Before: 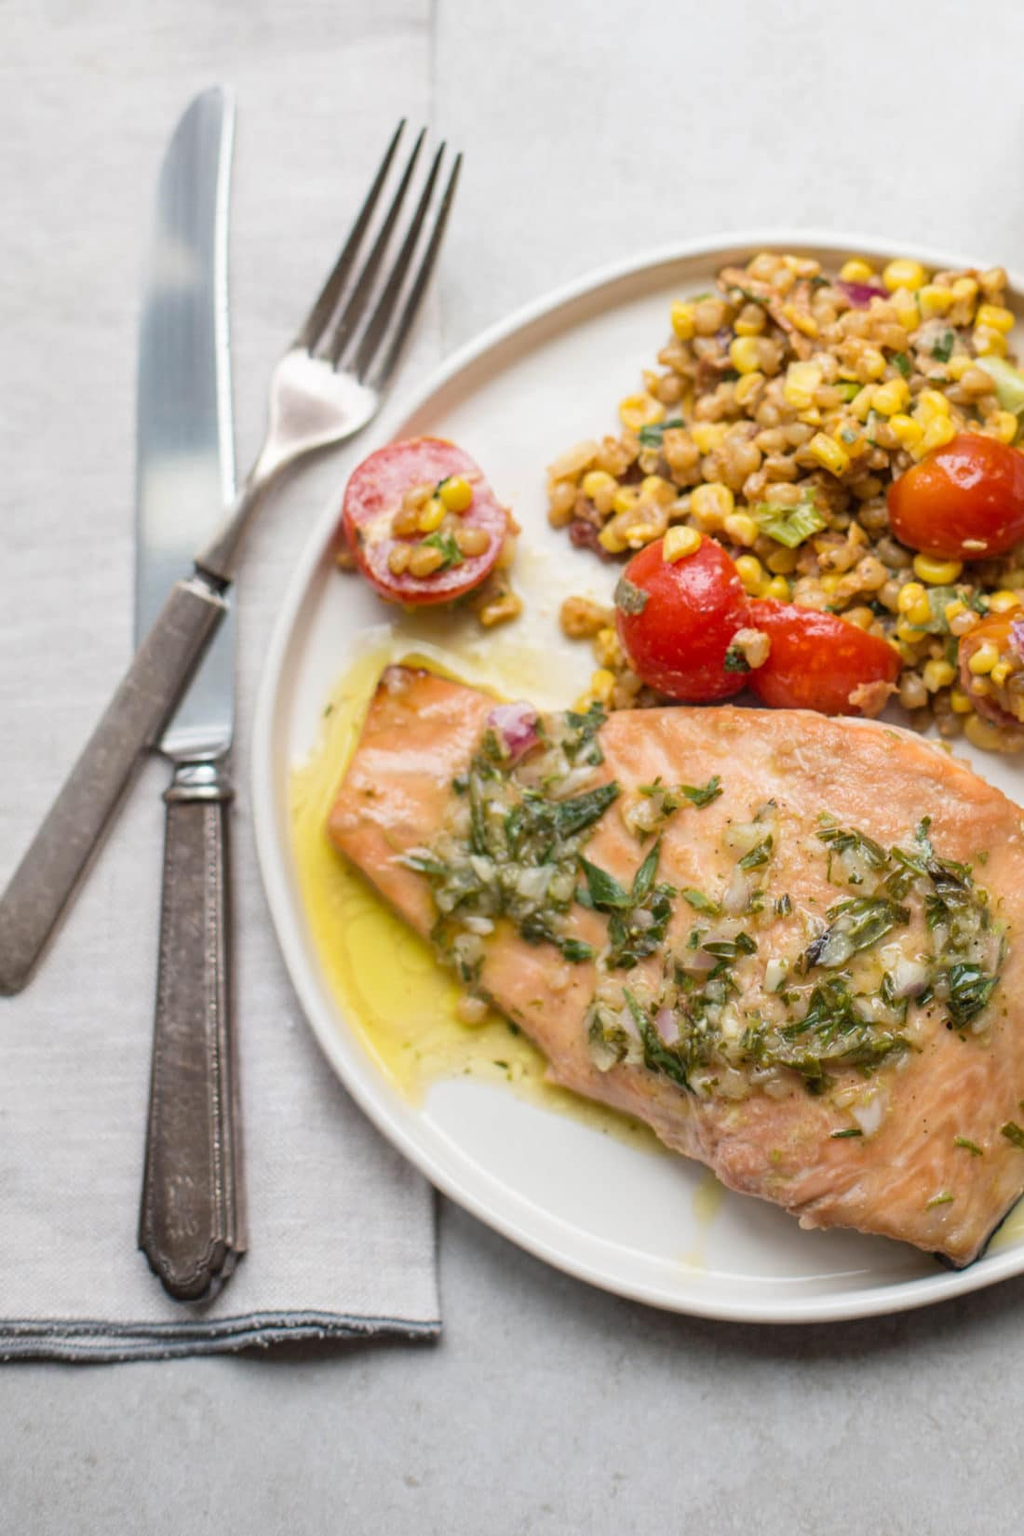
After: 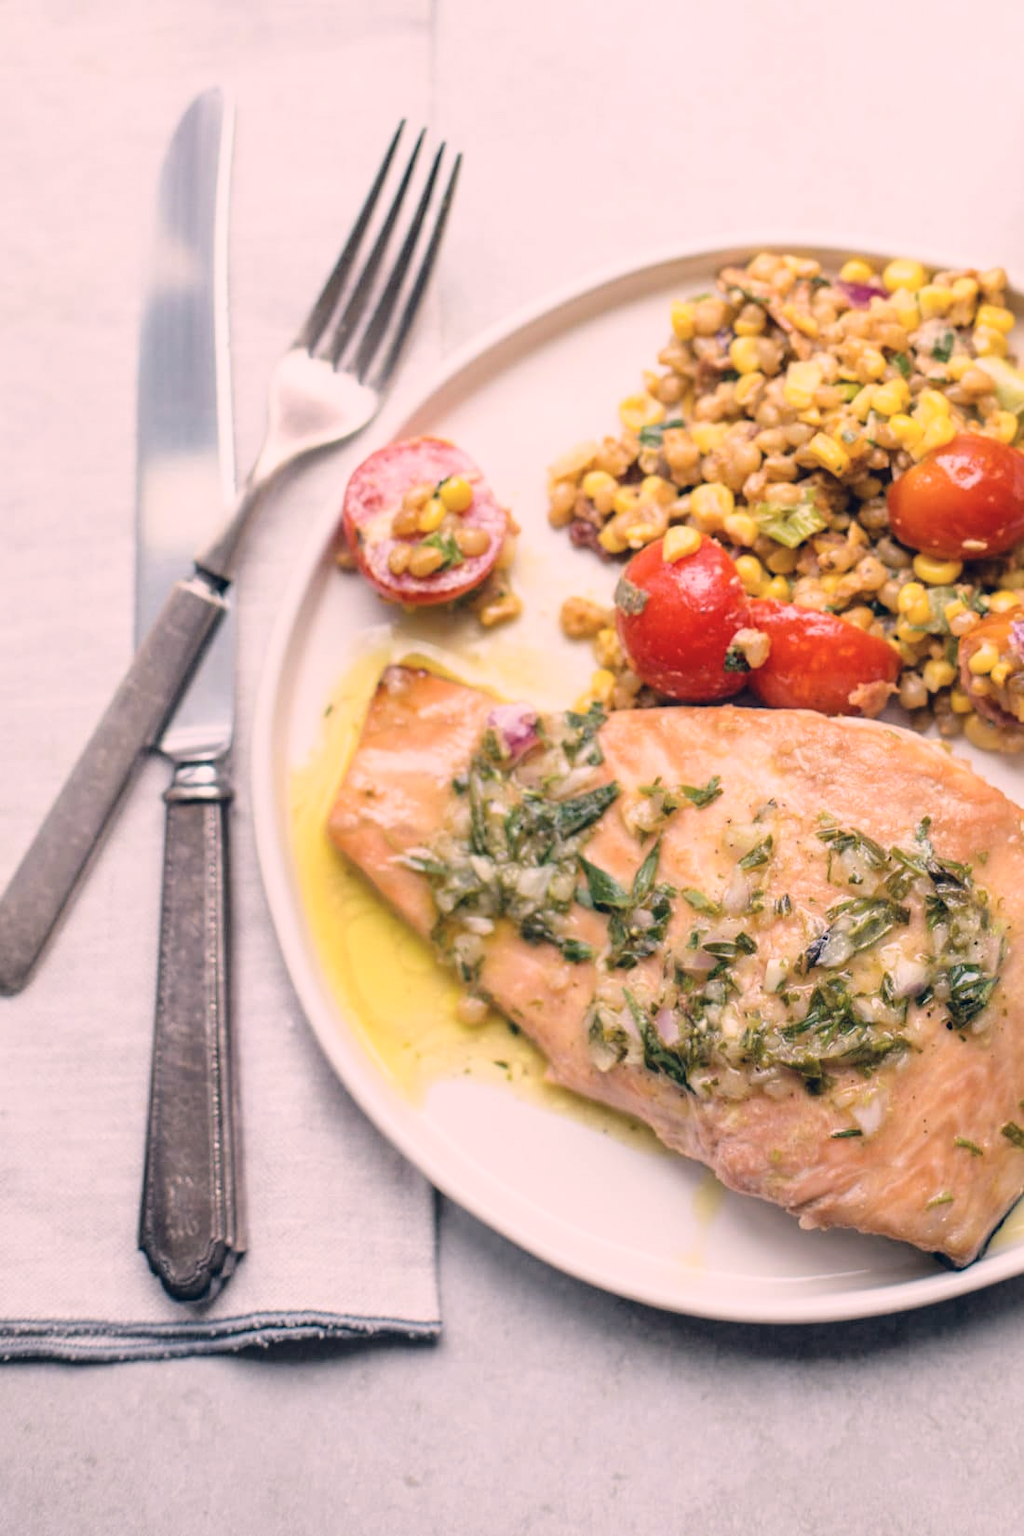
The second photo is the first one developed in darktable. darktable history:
color correction: highlights a* 13.68, highlights b* 5.63, shadows a* -5.86, shadows b* -15.43, saturation 0.851
tone curve: curves: ch0 [(0, 0.021) (0.049, 0.044) (0.152, 0.14) (0.328, 0.377) (0.473, 0.543) (0.641, 0.705) (0.85, 0.894) (1, 0.969)]; ch1 [(0, 0) (0.302, 0.331) (0.433, 0.432) (0.472, 0.47) (0.502, 0.503) (0.527, 0.521) (0.564, 0.58) (0.614, 0.626) (0.677, 0.701) (0.859, 0.885) (1, 1)]; ch2 [(0, 0) (0.33, 0.301) (0.447, 0.44) (0.487, 0.496) (0.502, 0.516) (0.535, 0.563) (0.565, 0.593) (0.608, 0.638) (1, 1)], color space Lab, linked channels, preserve colors none
